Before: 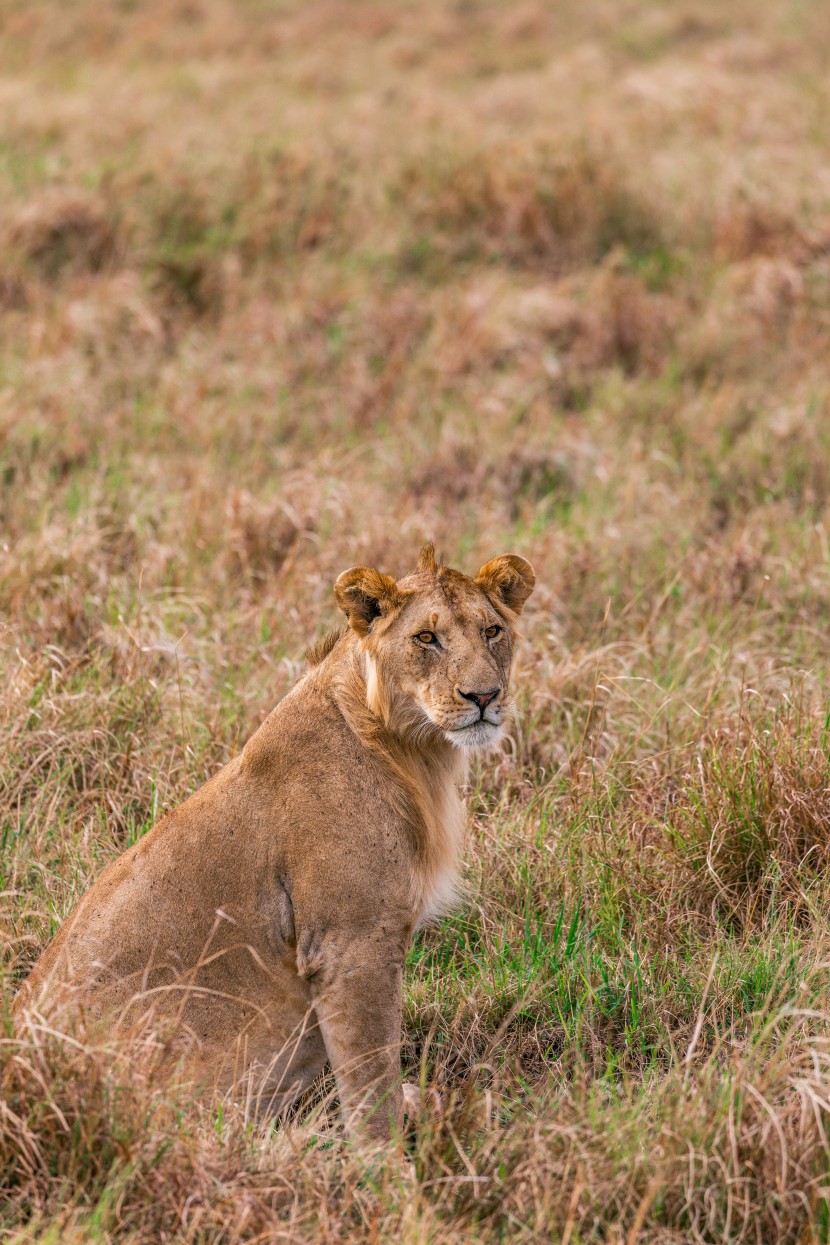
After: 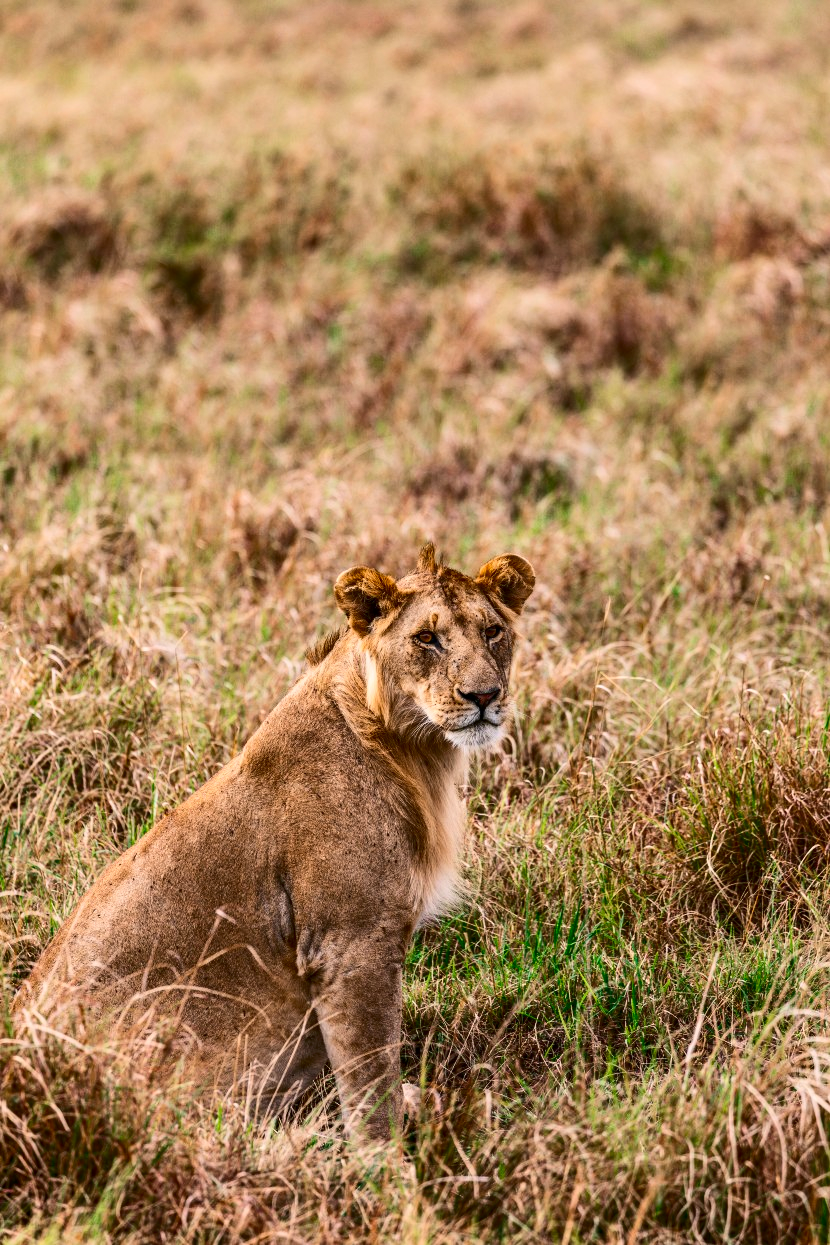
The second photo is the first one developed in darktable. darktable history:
contrast brightness saturation: contrast 0.336, brightness -0.082, saturation 0.173
